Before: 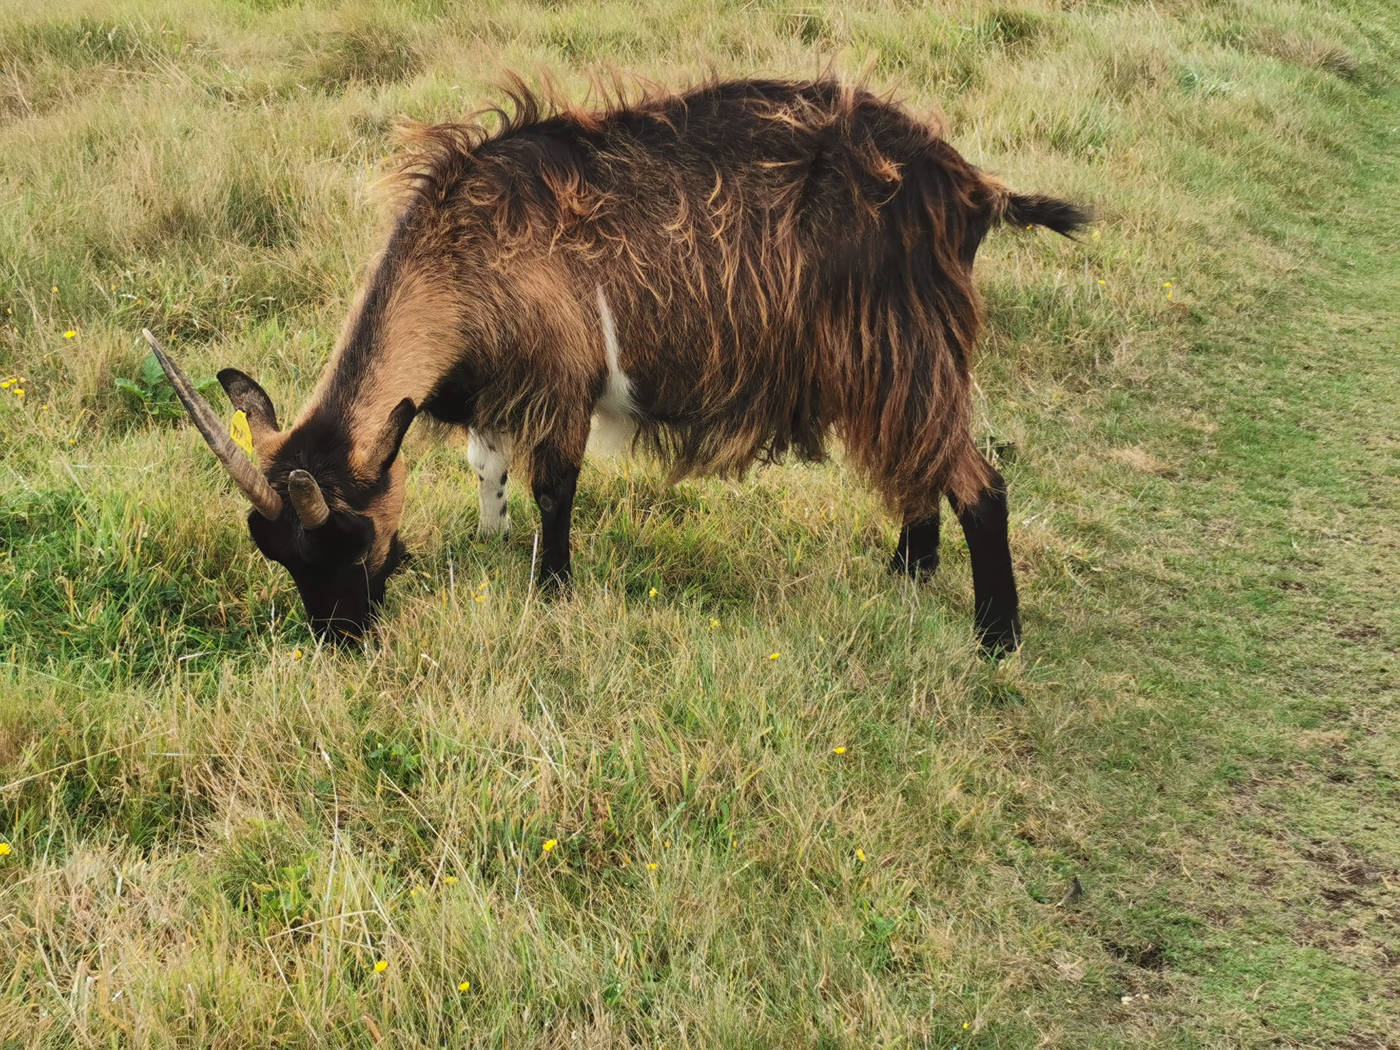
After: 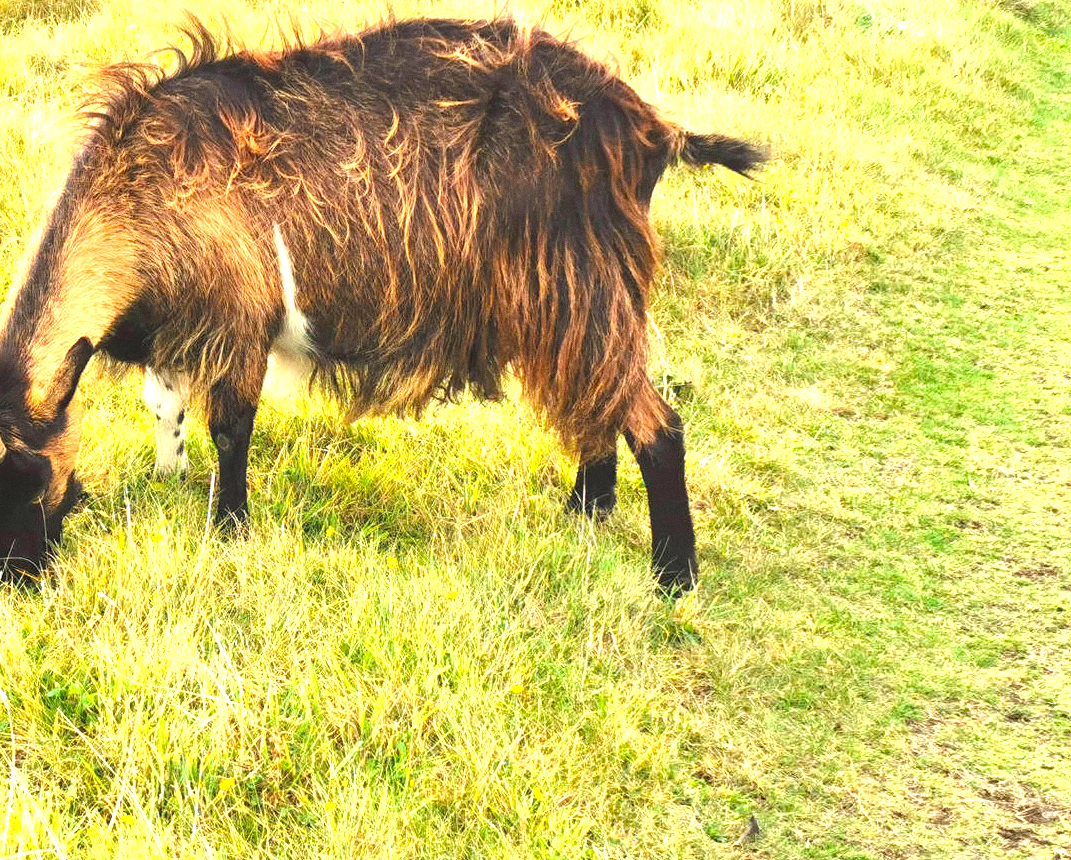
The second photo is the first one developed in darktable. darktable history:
crop: left 23.095%, top 5.827%, bottom 11.854%
color balance rgb: perceptual saturation grading › global saturation 25%, global vibrance 20%
exposure: black level correction 0, exposure 1.625 EV, compensate exposure bias true, compensate highlight preservation false
grain: coarseness 0.47 ISO
